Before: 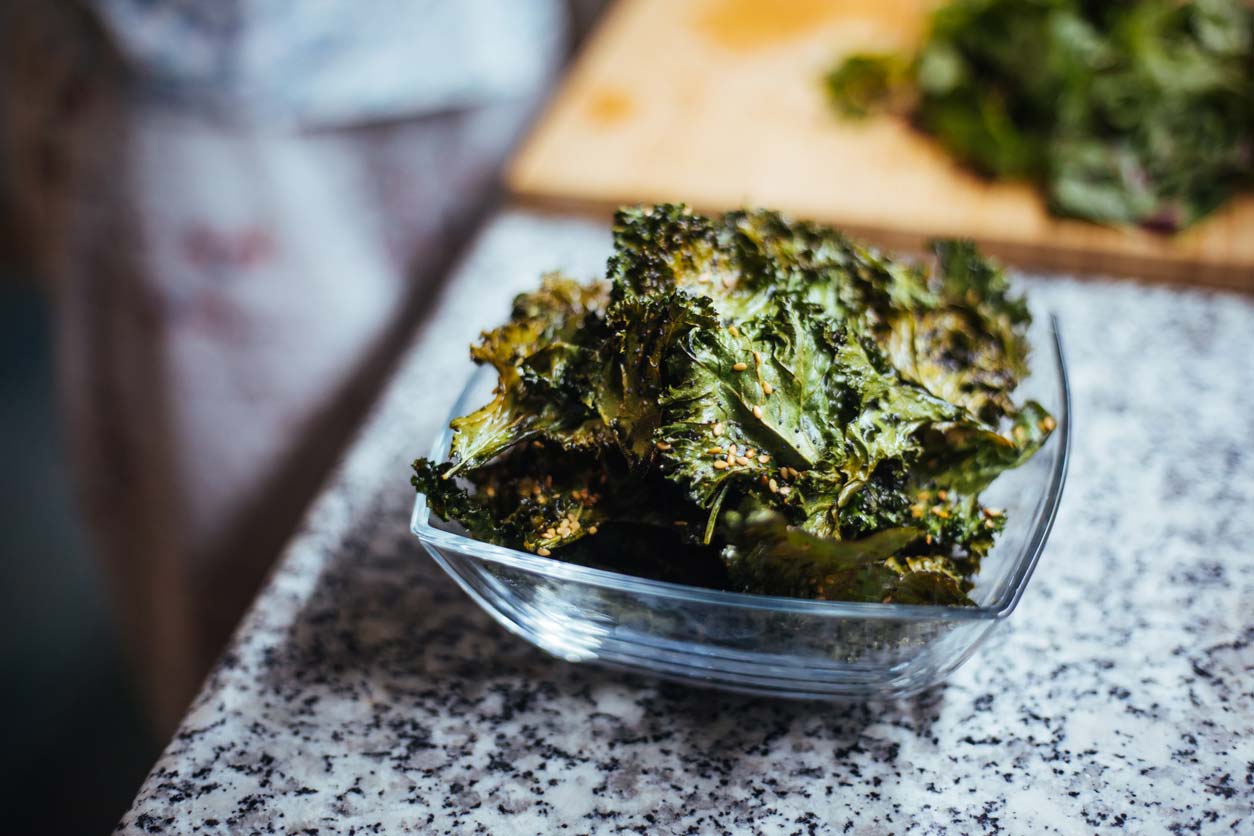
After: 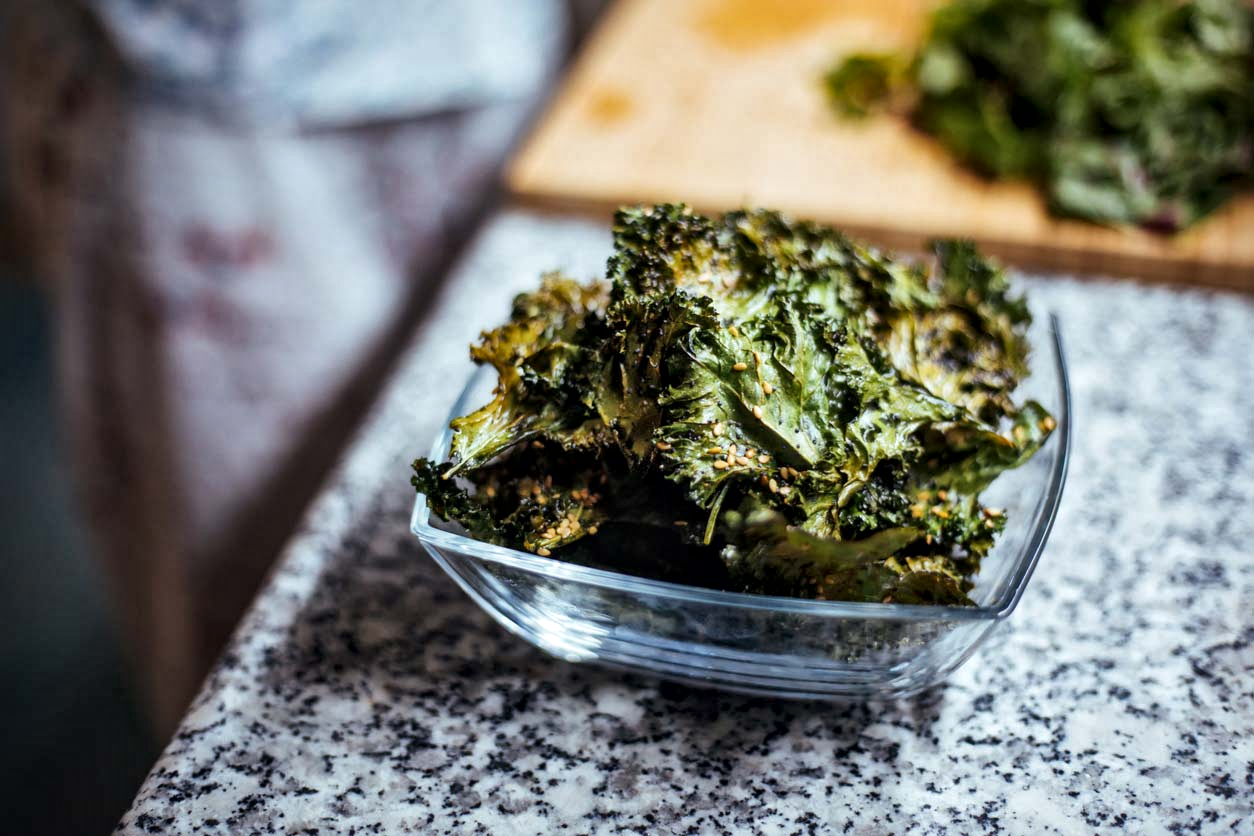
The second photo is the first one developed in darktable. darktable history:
local contrast: mode bilateral grid, contrast 21, coarseness 19, detail 163%, midtone range 0.2
